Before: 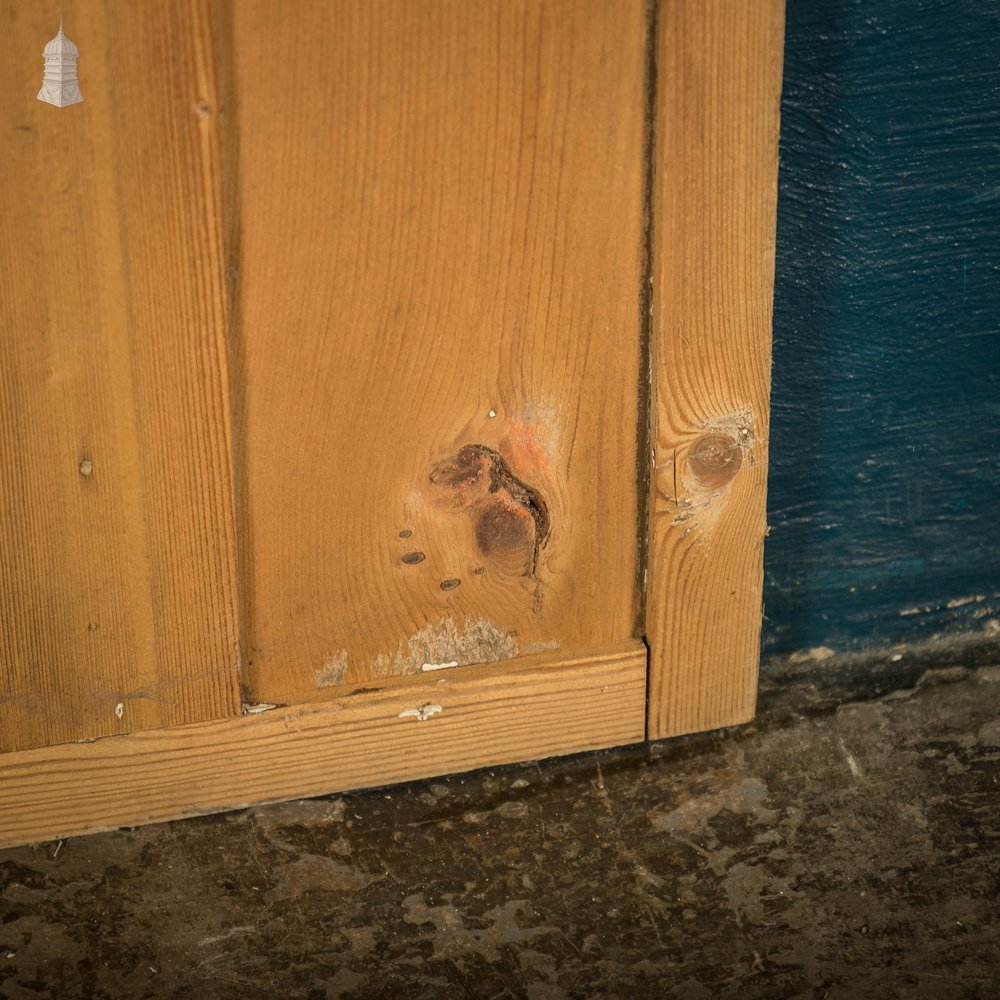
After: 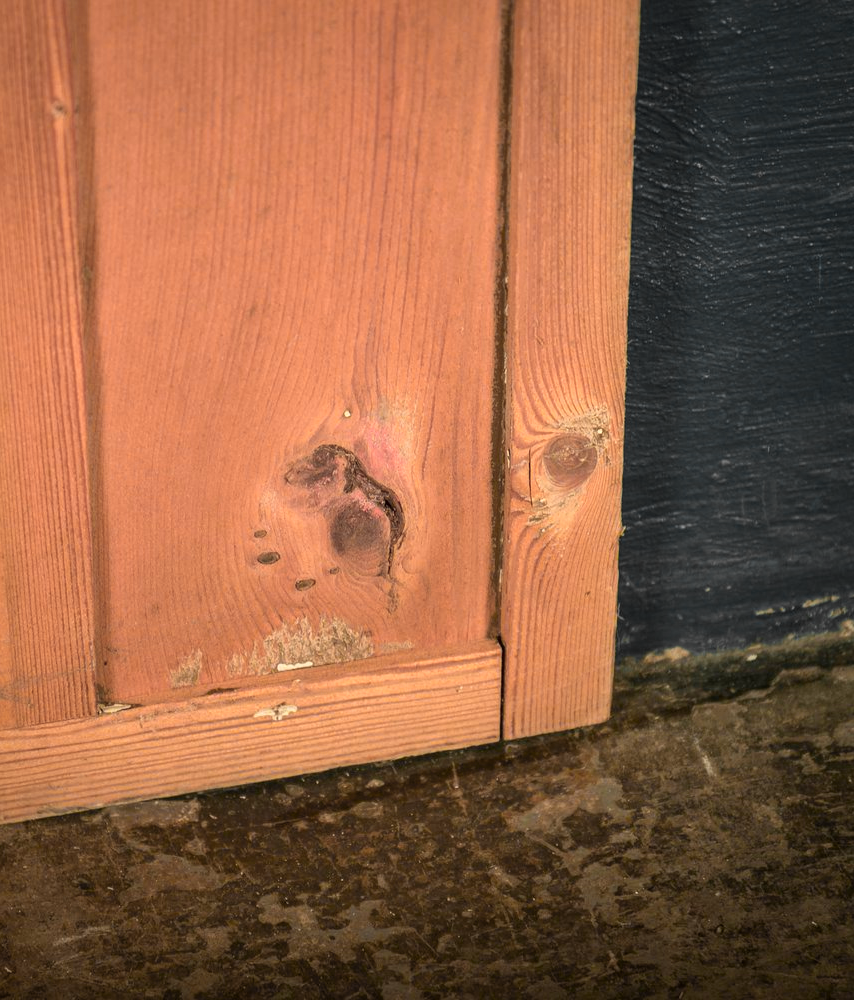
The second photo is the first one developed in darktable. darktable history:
crop and rotate: left 14.584%
color zones: curves: ch0 [(0.257, 0.558) (0.75, 0.565)]; ch1 [(0.004, 0.857) (0.14, 0.416) (0.257, 0.695) (0.442, 0.032) (0.736, 0.266) (0.891, 0.741)]; ch2 [(0, 0.623) (0.112, 0.436) (0.271, 0.474) (0.516, 0.64) (0.743, 0.286)]
